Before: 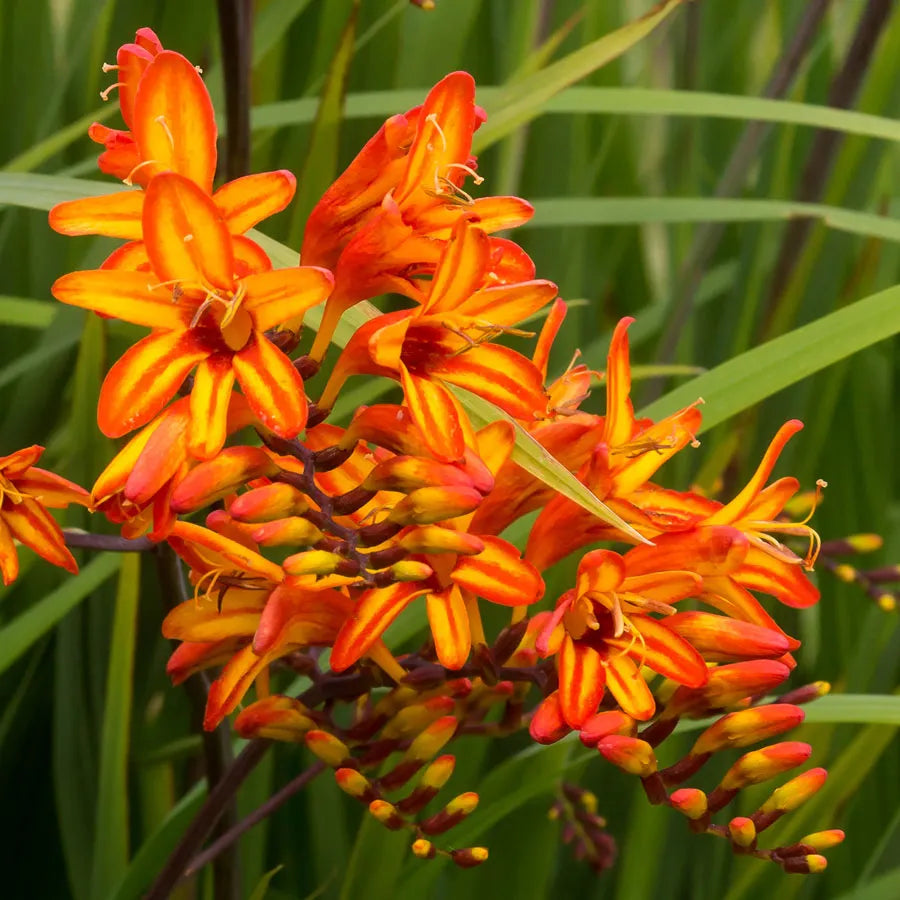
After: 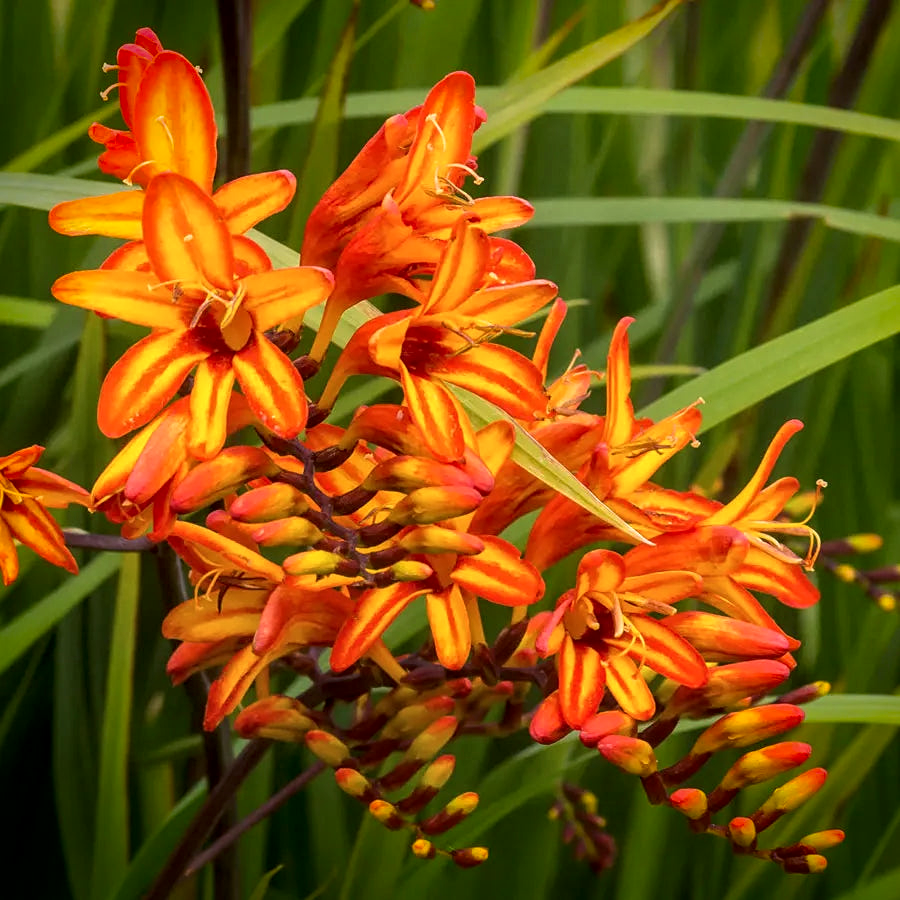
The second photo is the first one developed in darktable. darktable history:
sharpen: amount 0.2
vignetting: fall-off start 88.53%, fall-off radius 44.2%, saturation 0.376, width/height ratio 1.161
local contrast: detail 130%
